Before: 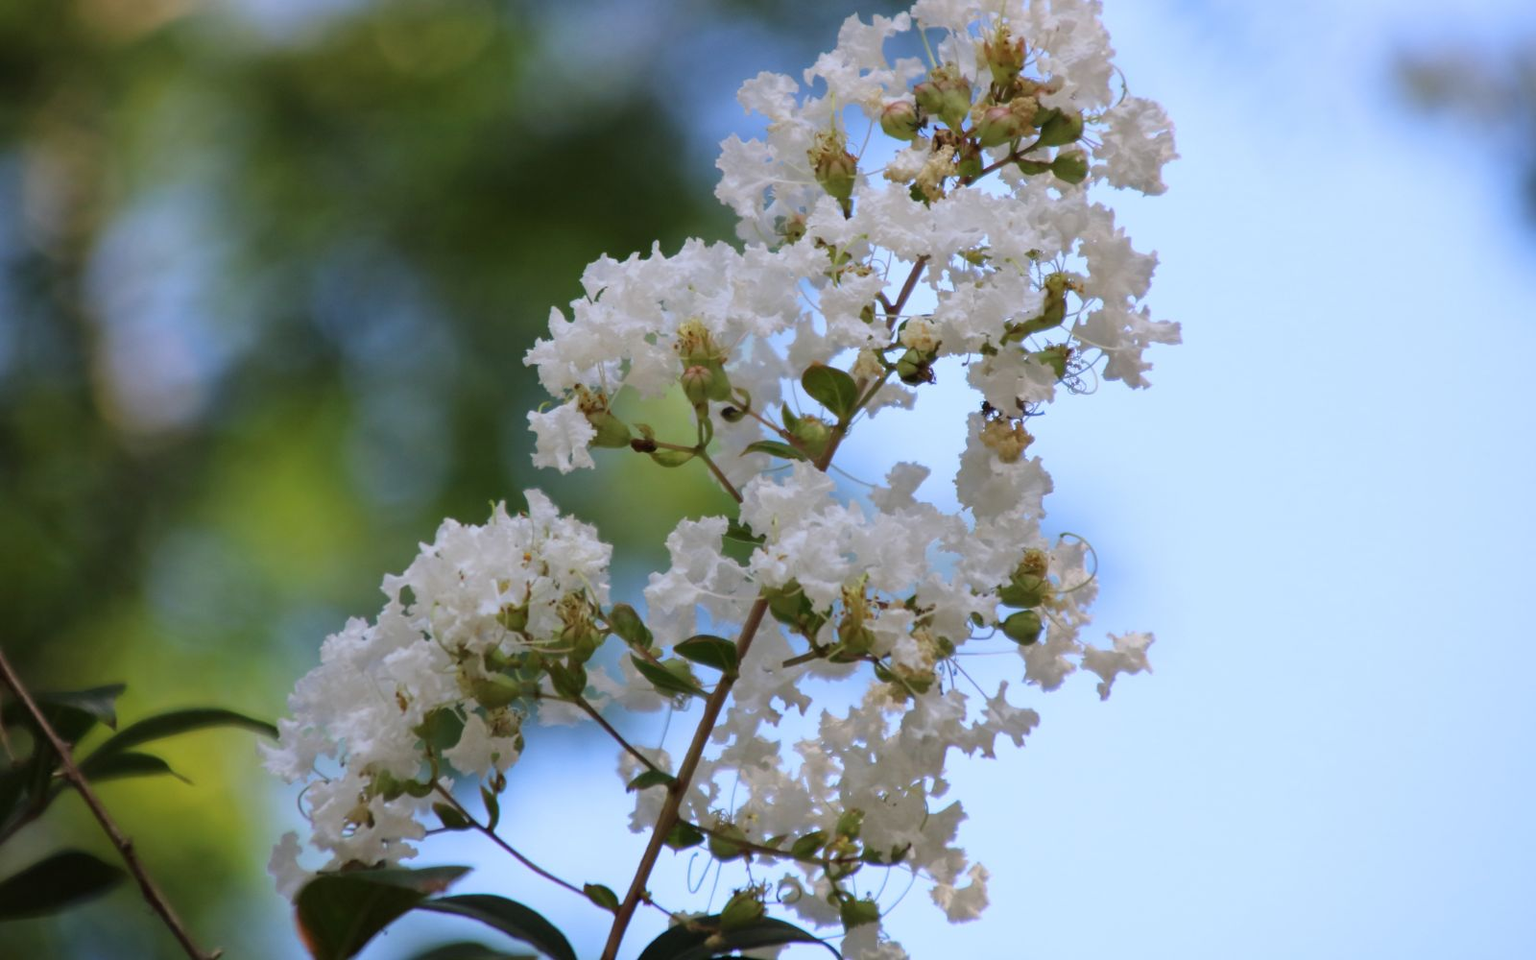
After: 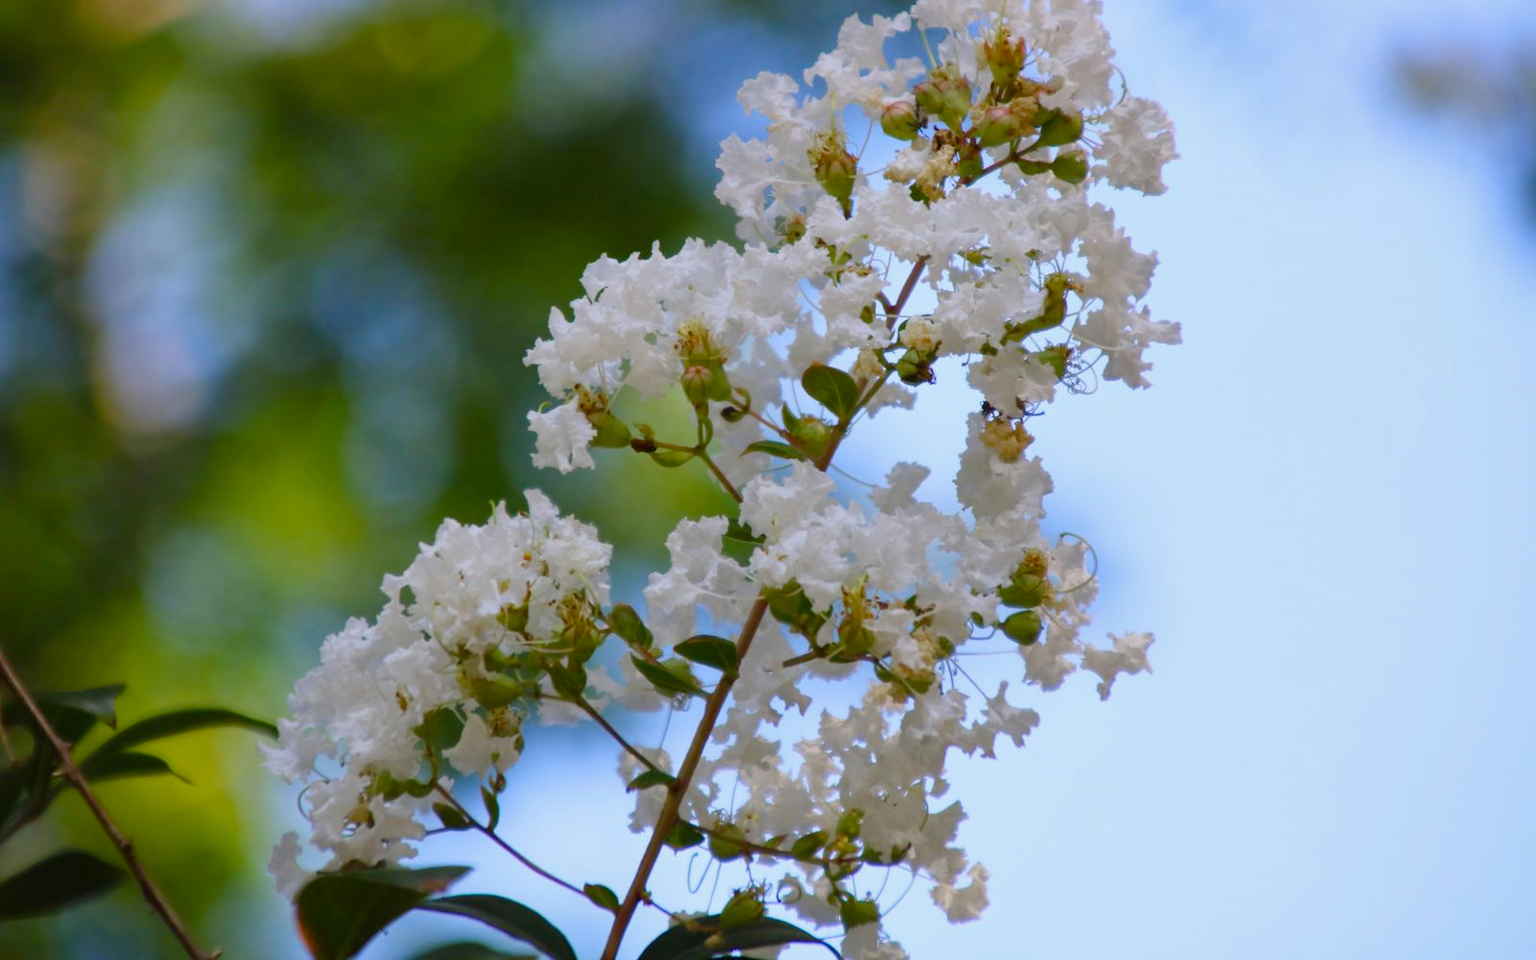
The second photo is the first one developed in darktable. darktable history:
color balance: contrast -0.5%
shadows and highlights: shadows 25, highlights -25
color balance rgb: perceptual saturation grading › global saturation 20%, perceptual saturation grading › highlights -25%, perceptual saturation grading › shadows 50%
